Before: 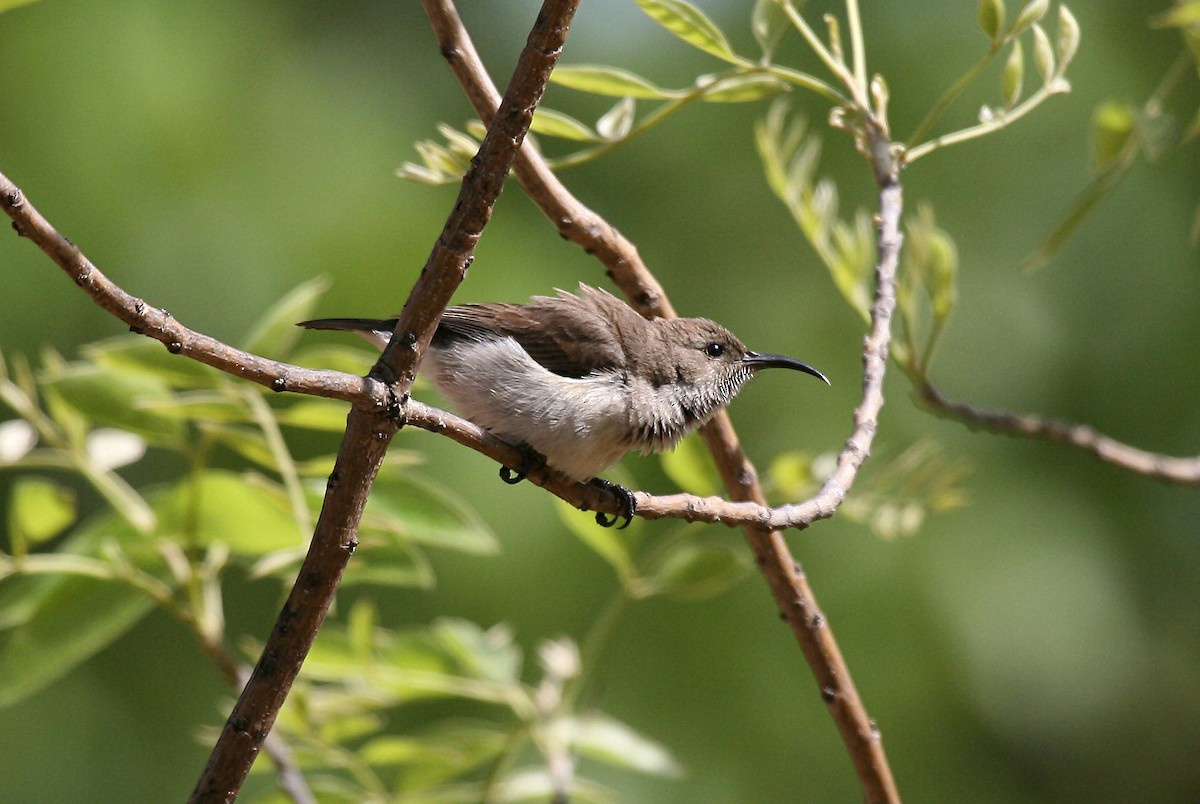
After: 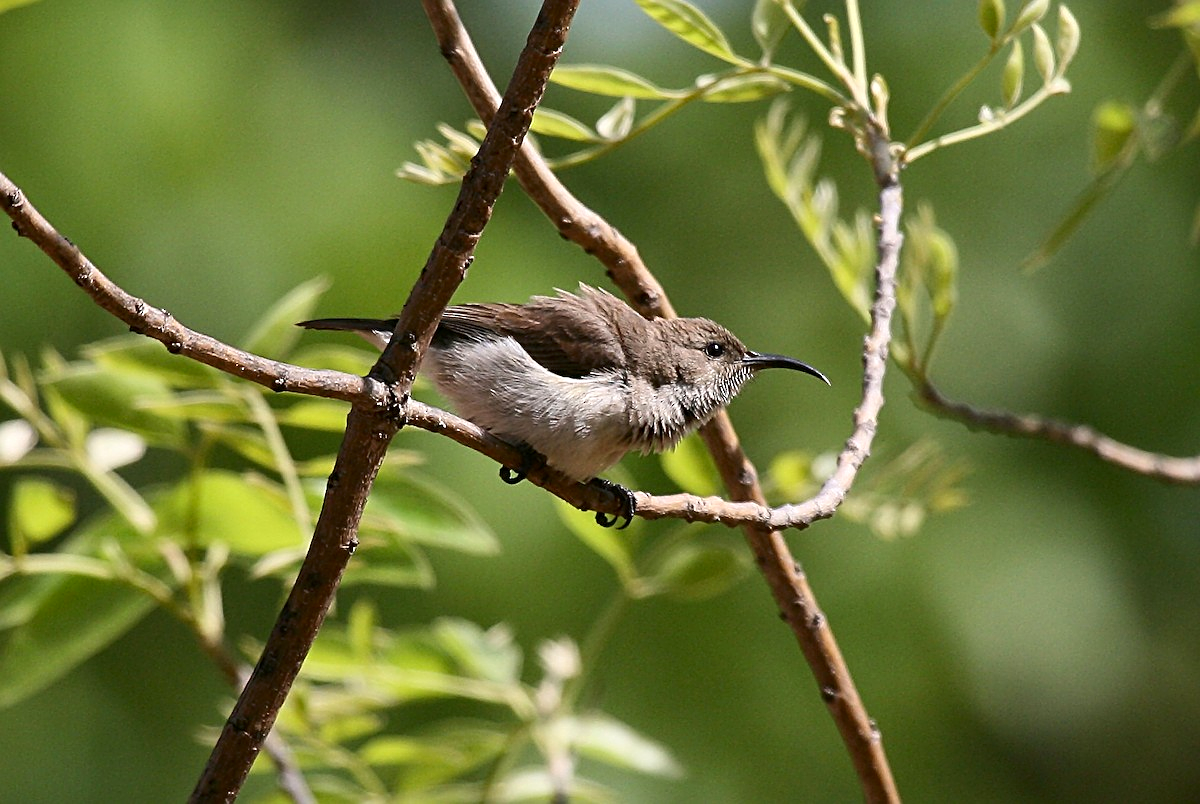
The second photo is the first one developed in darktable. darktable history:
sharpen: on, module defaults
contrast brightness saturation: contrast 0.147, brightness -0.013, saturation 0.102
